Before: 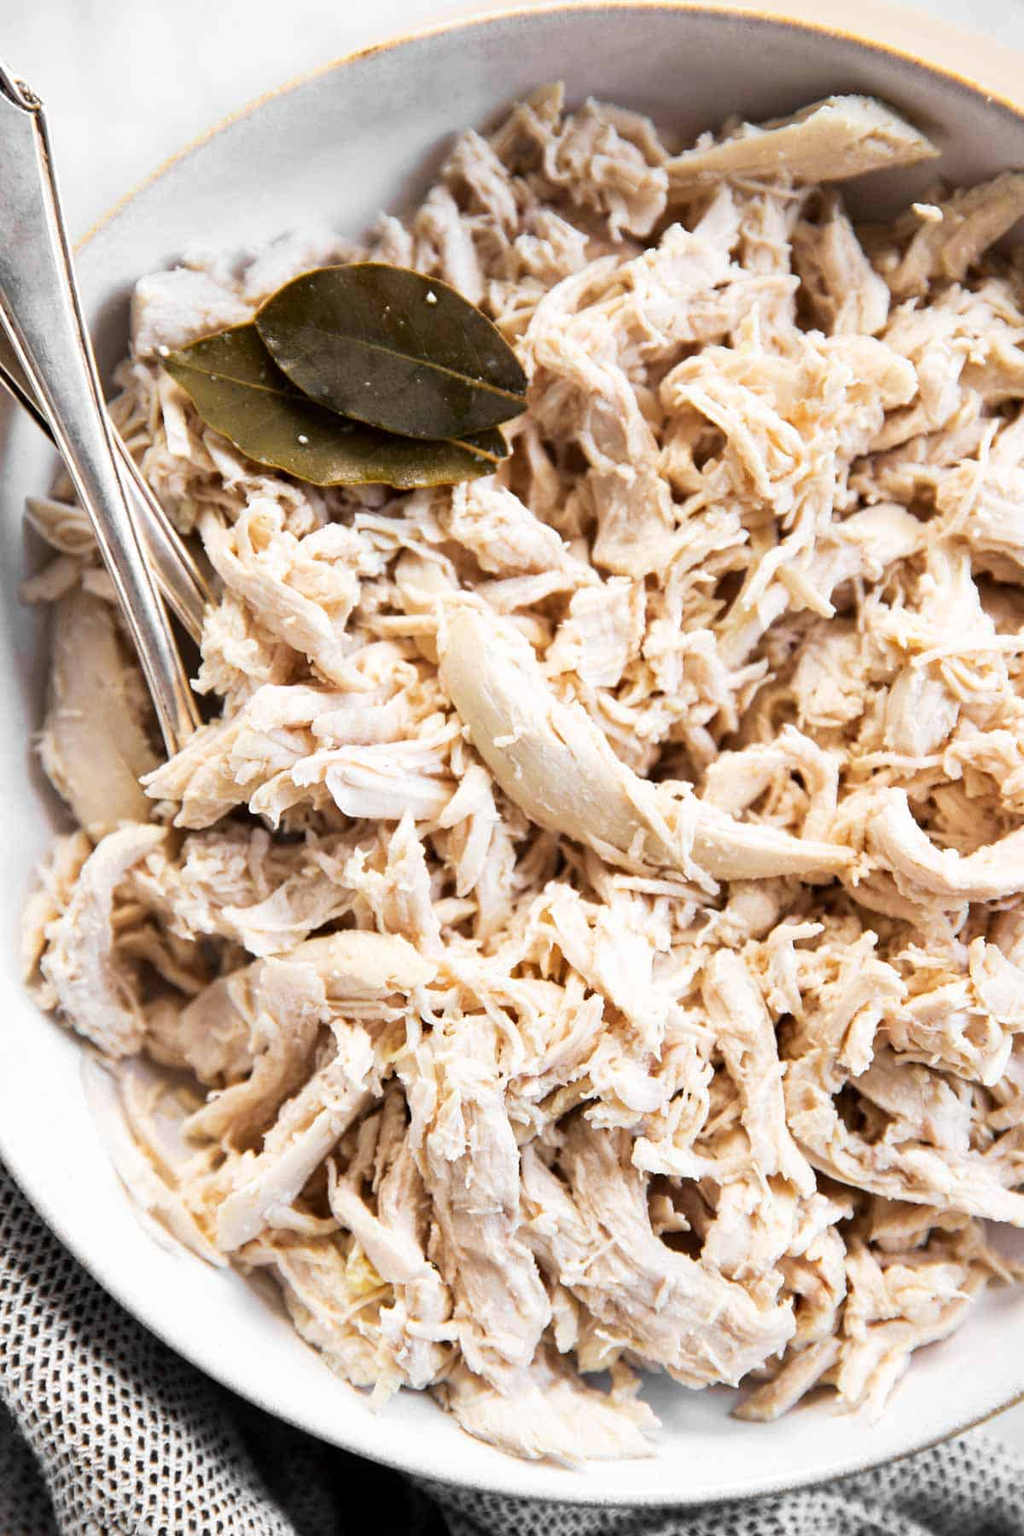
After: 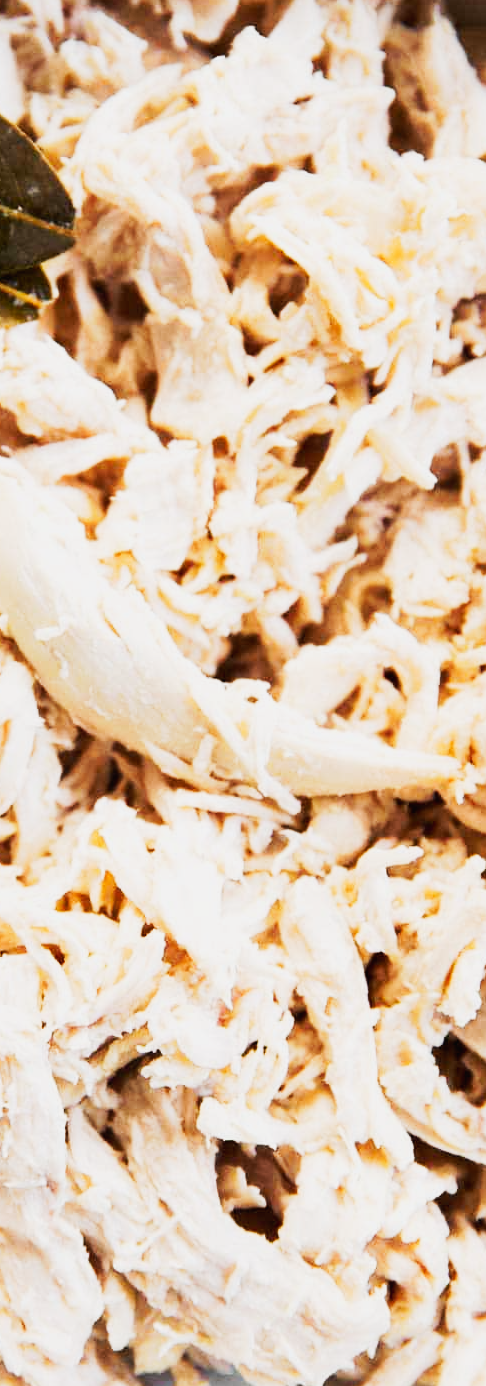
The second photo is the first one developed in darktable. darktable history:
local contrast: mode bilateral grid, contrast 16, coarseness 35, detail 105%, midtone range 0.2
tone curve: curves: ch0 [(0, 0.015) (0.037, 0.022) (0.131, 0.116) (0.316, 0.345) (0.49, 0.615) (0.677, 0.82) (0.813, 0.891) (1, 0.955)]; ch1 [(0, 0) (0.366, 0.367) (0.475, 0.462) (0.494, 0.496) (0.504, 0.497) (0.554, 0.571) (0.618, 0.668) (1, 1)]; ch2 [(0, 0) (0.333, 0.346) (0.375, 0.375) (0.435, 0.424) (0.476, 0.492) (0.502, 0.499) (0.525, 0.522) (0.558, 0.575) (0.614, 0.656) (1, 1)], preserve colors none
crop: left 45.294%, top 13.108%, right 14.184%, bottom 9.889%
contrast equalizer: y [[0.515 ×6], [0.507 ×6], [0.425 ×6], [0 ×6], [0 ×6]], mix -0.981
